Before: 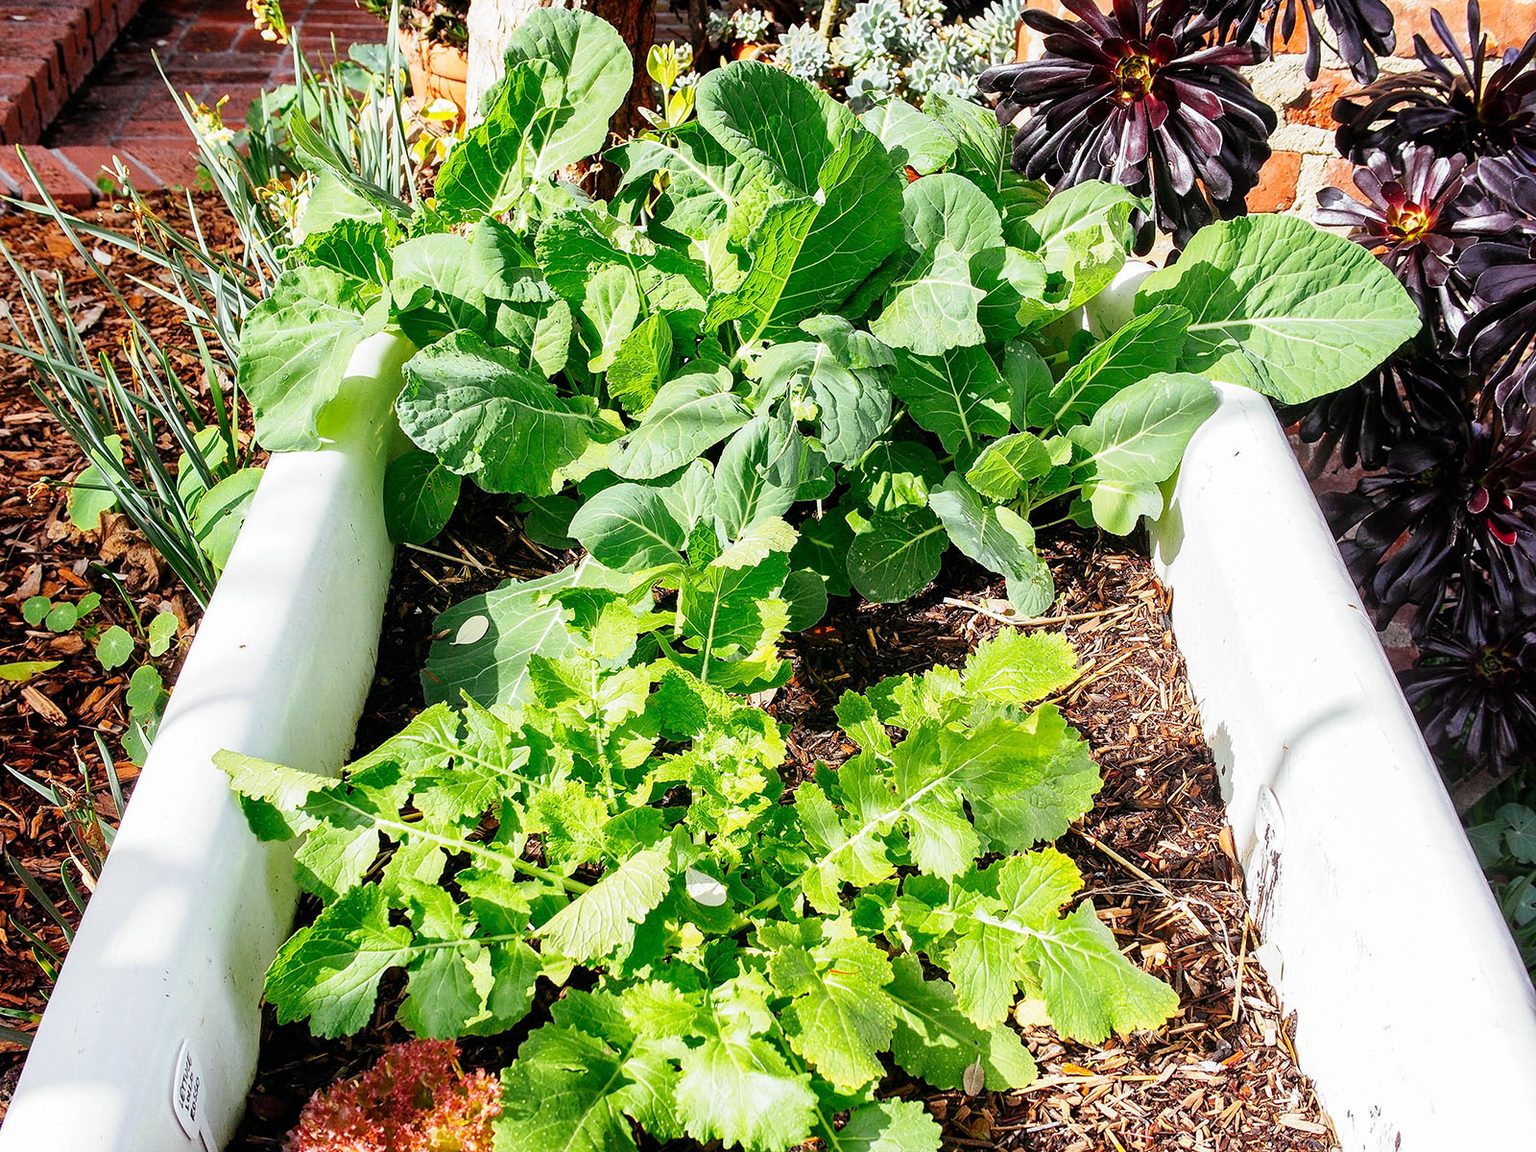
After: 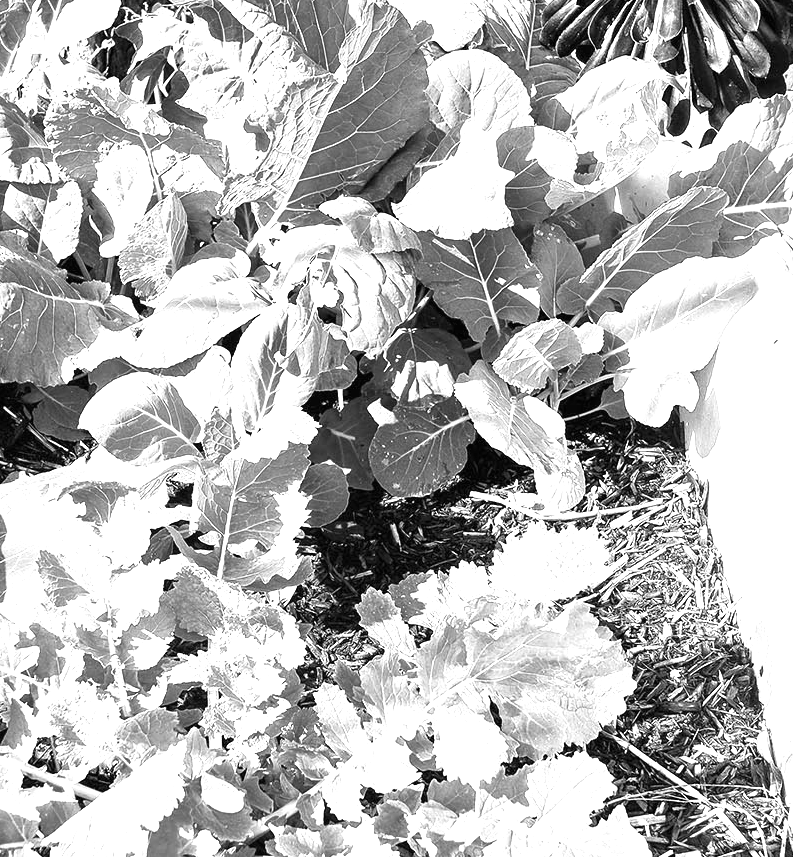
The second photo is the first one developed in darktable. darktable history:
exposure: black level correction 0, exposure 1 EV, compensate exposure bias true, compensate highlight preservation false
color balance rgb: shadows lift › chroma 1.41%, shadows lift › hue 260°, power › chroma 0.5%, power › hue 260°, highlights gain › chroma 1%, highlights gain › hue 27°, saturation formula JzAzBz (2021)
monochrome: a 16.01, b -2.65, highlights 0.52
tone equalizer: on, module defaults
crop: left 32.075%, top 10.976%, right 18.355%, bottom 17.596%
color correction: highlights a* -1.43, highlights b* 10.12, shadows a* 0.395, shadows b* 19.35
color zones: curves: ch0 [(0, 0.613) (0.01, 0.613) (0.245, 0.448) (0.498, 0.529) (0.642, 0.665) (0.879, 0.777) (0.99, 0.613)]; ch1 [(0, 0) (0.143, 0) (0.286, 0) (0.429, 0) (0.571, 0) (0.714, 0) (0.857, 0)], mix -138.01%
